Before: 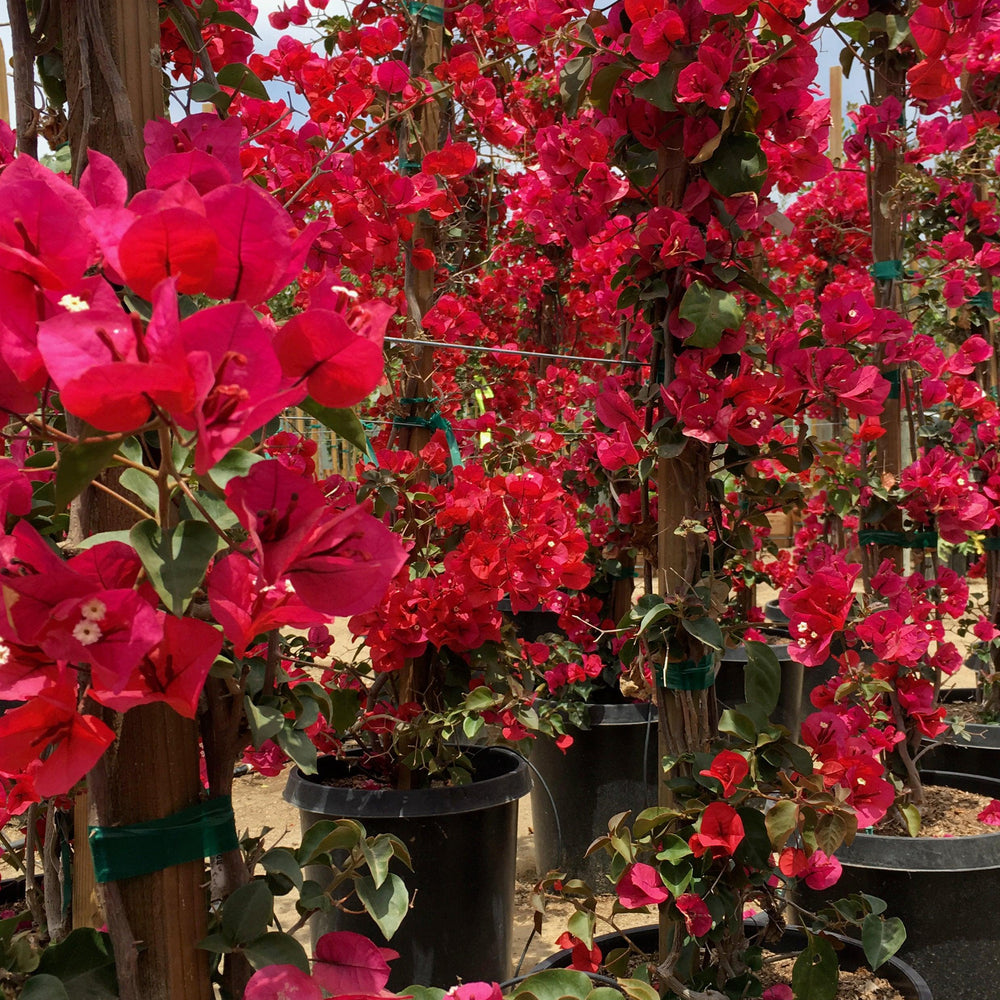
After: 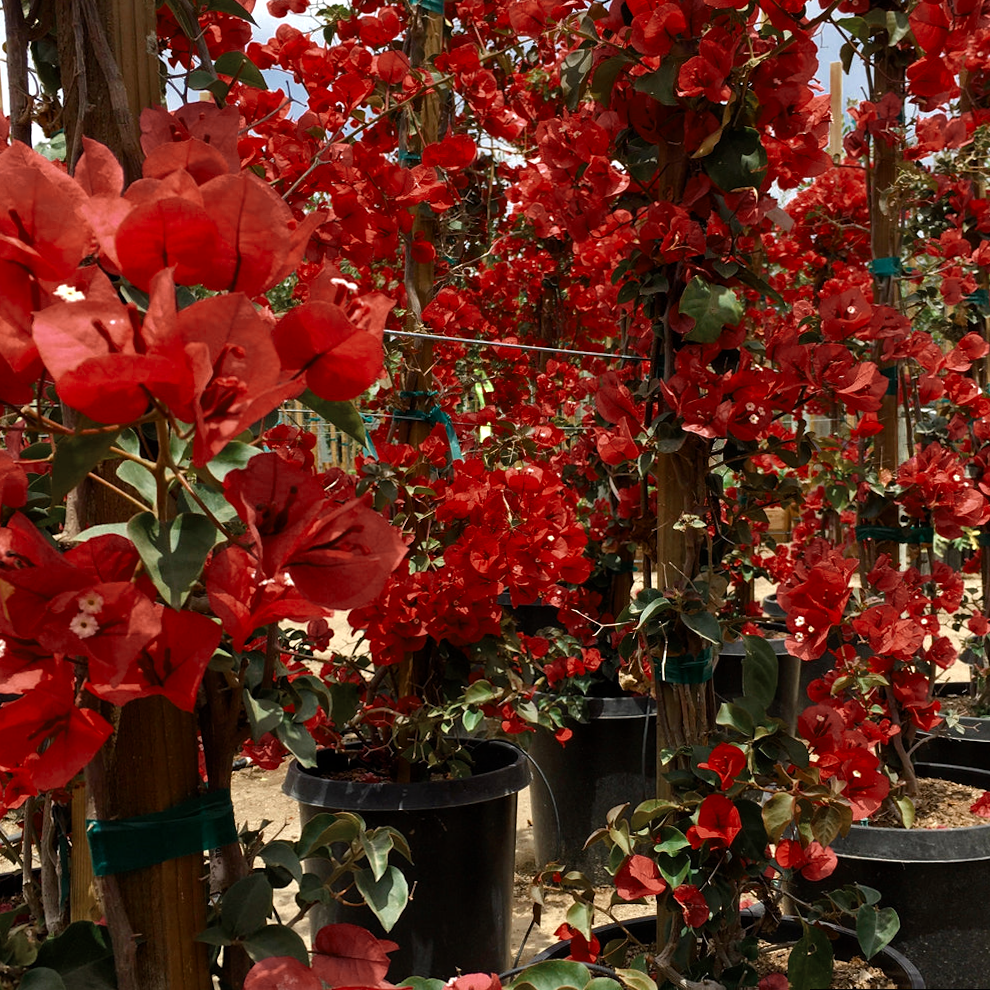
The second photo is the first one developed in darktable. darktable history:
color zones: curves: ch0 [(0, 0.5) (0.125, 0.4) (0.25, 0.5) (0.375, 0.4) (0.5, 0.4) (0.625, 0.35) (0.75, 0.35) (0.875, 0.5)]; ch1 [(0, 0.35) (0.125, 0.45) (0.25, 0.35) (0.375, 0.35) (0.5, 0.35) (0.625, 0.35) (0.75, 0.45) (0.875, 0.35)]; ch2 [(0, 0.6) (0.125, 0.5) (0.25, 0.5) (0.375, 0.6) (0.5, 0.6) (0.625, 0.5) (0.75, 0.5) (0.875, 0.5)]
rotate and perspective: rotation 0.174°, lens shift (vertical) 0.013, lens shift (horizontal) 0.019, shear 0.001, automatic cropping original format, crop left 0.007, crop right 0.991, crop top 0.016, crop bottom 0.997
color balance rgb: shadows lift › luminance -20%, power › hue 72.24°, highlights gain › luminance 15%, global offset › hue 171.6°, perceptual saturation grading › highlights -15%, perceptual saturation grading › shadows 25%, global vibrance 35%, contrast 10%
